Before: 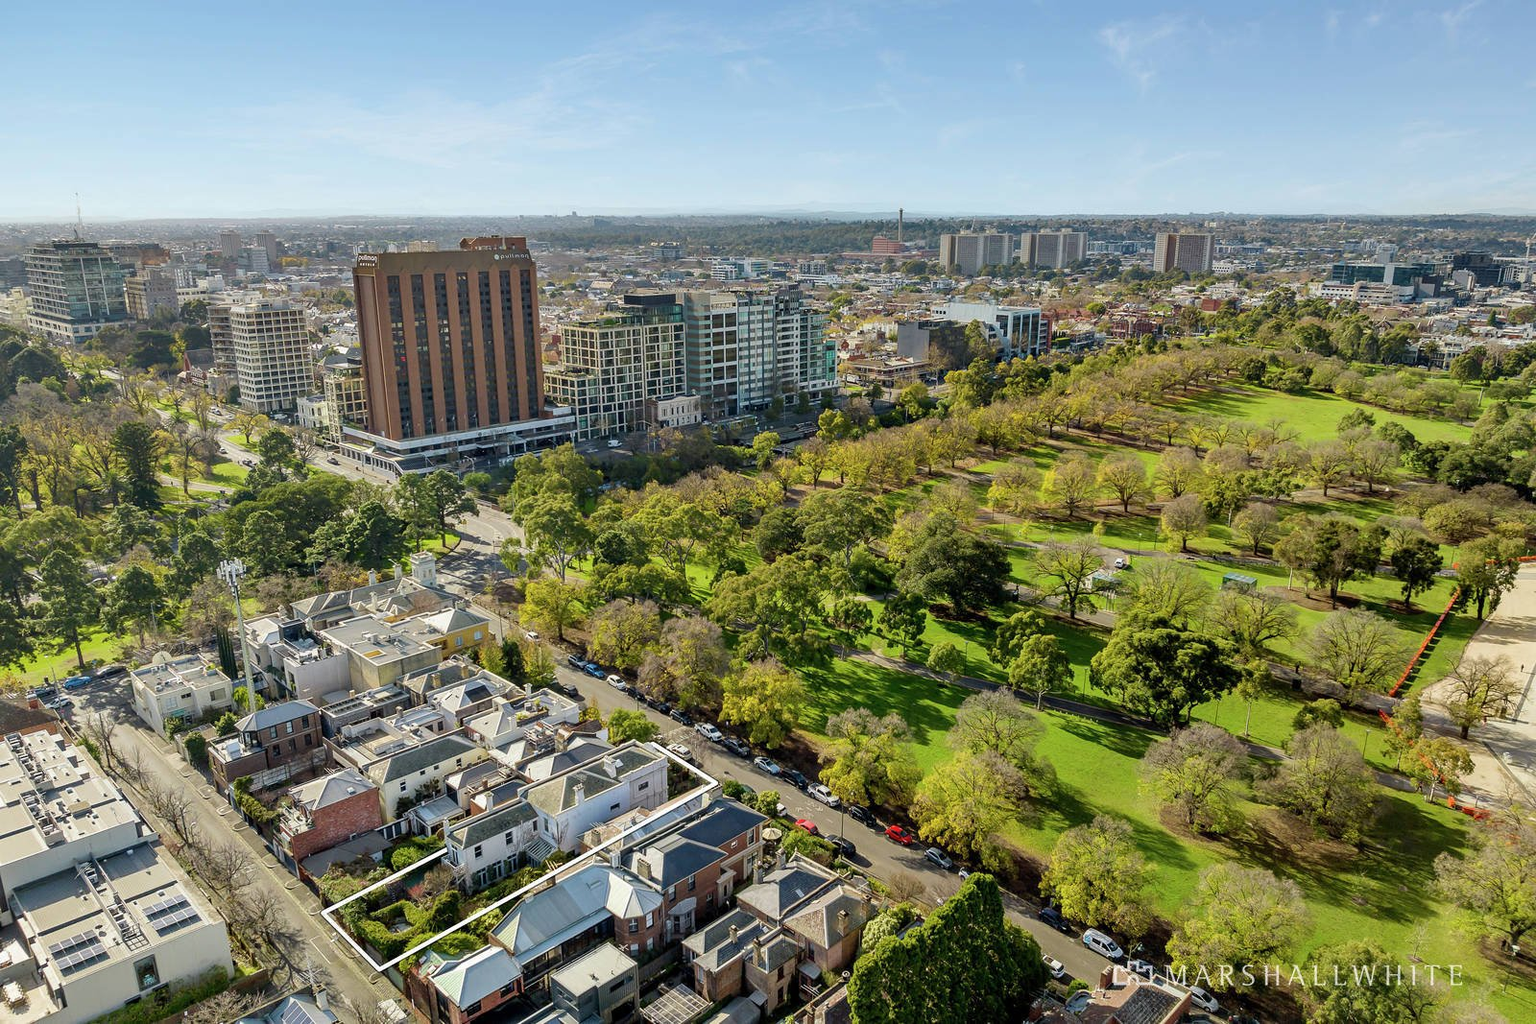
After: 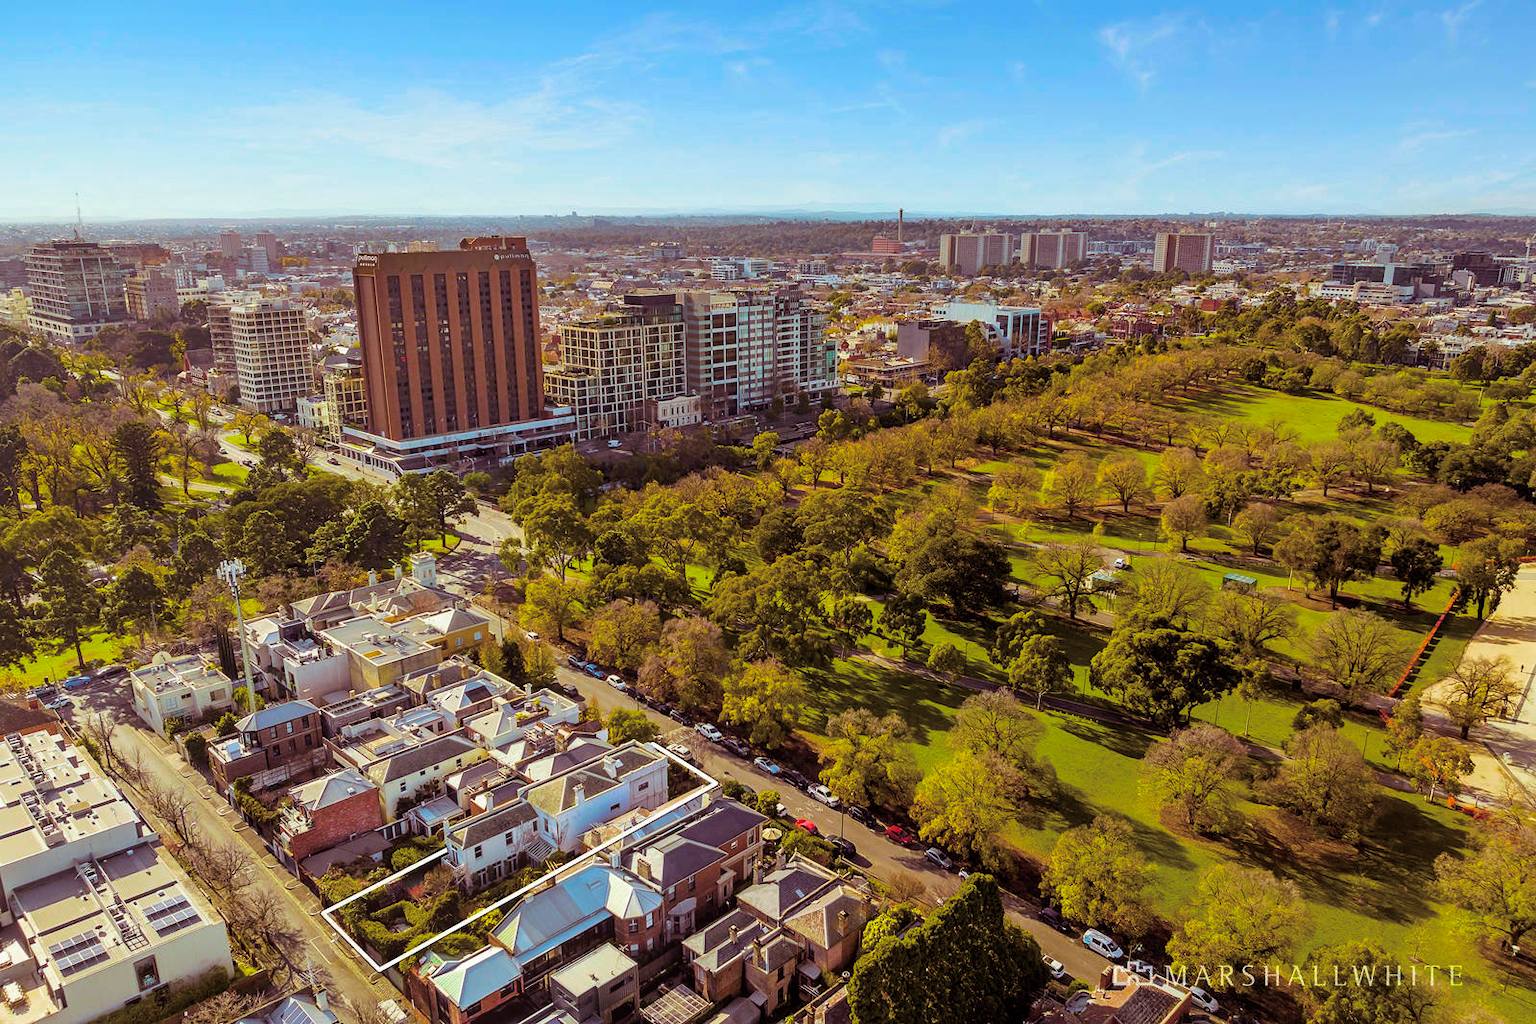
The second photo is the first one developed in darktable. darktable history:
color balance rgb: perceptual saturation grading › global saturation 100%
split-toning: on, module defaults
bloom: size 15%, threshold 97%, strength 7%
